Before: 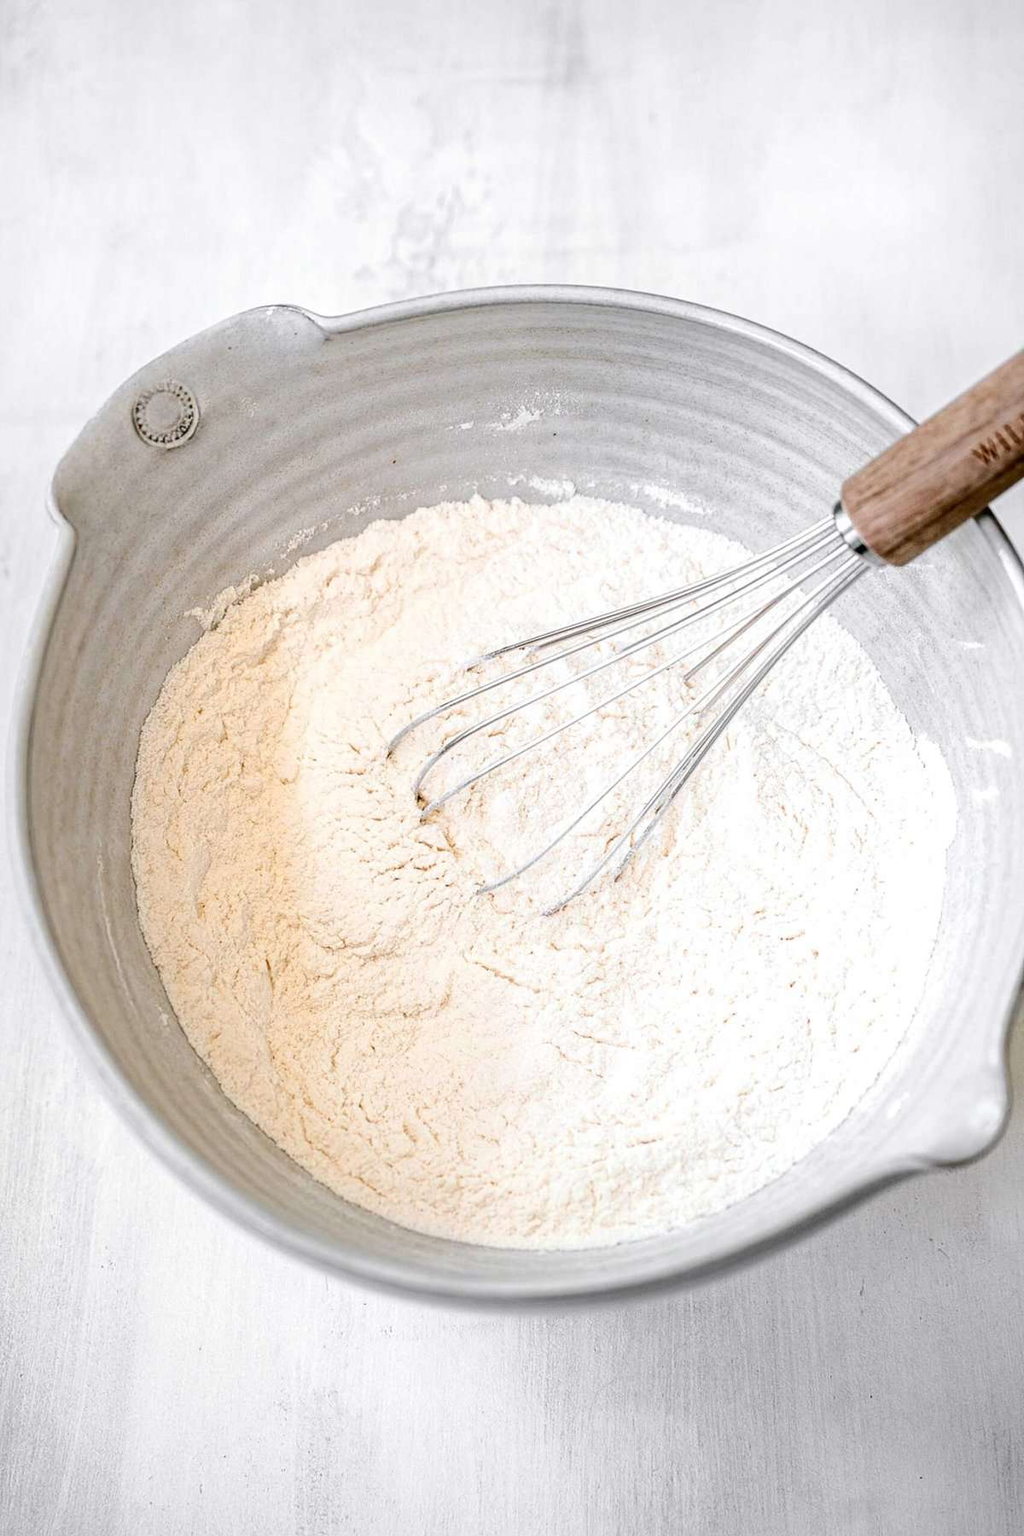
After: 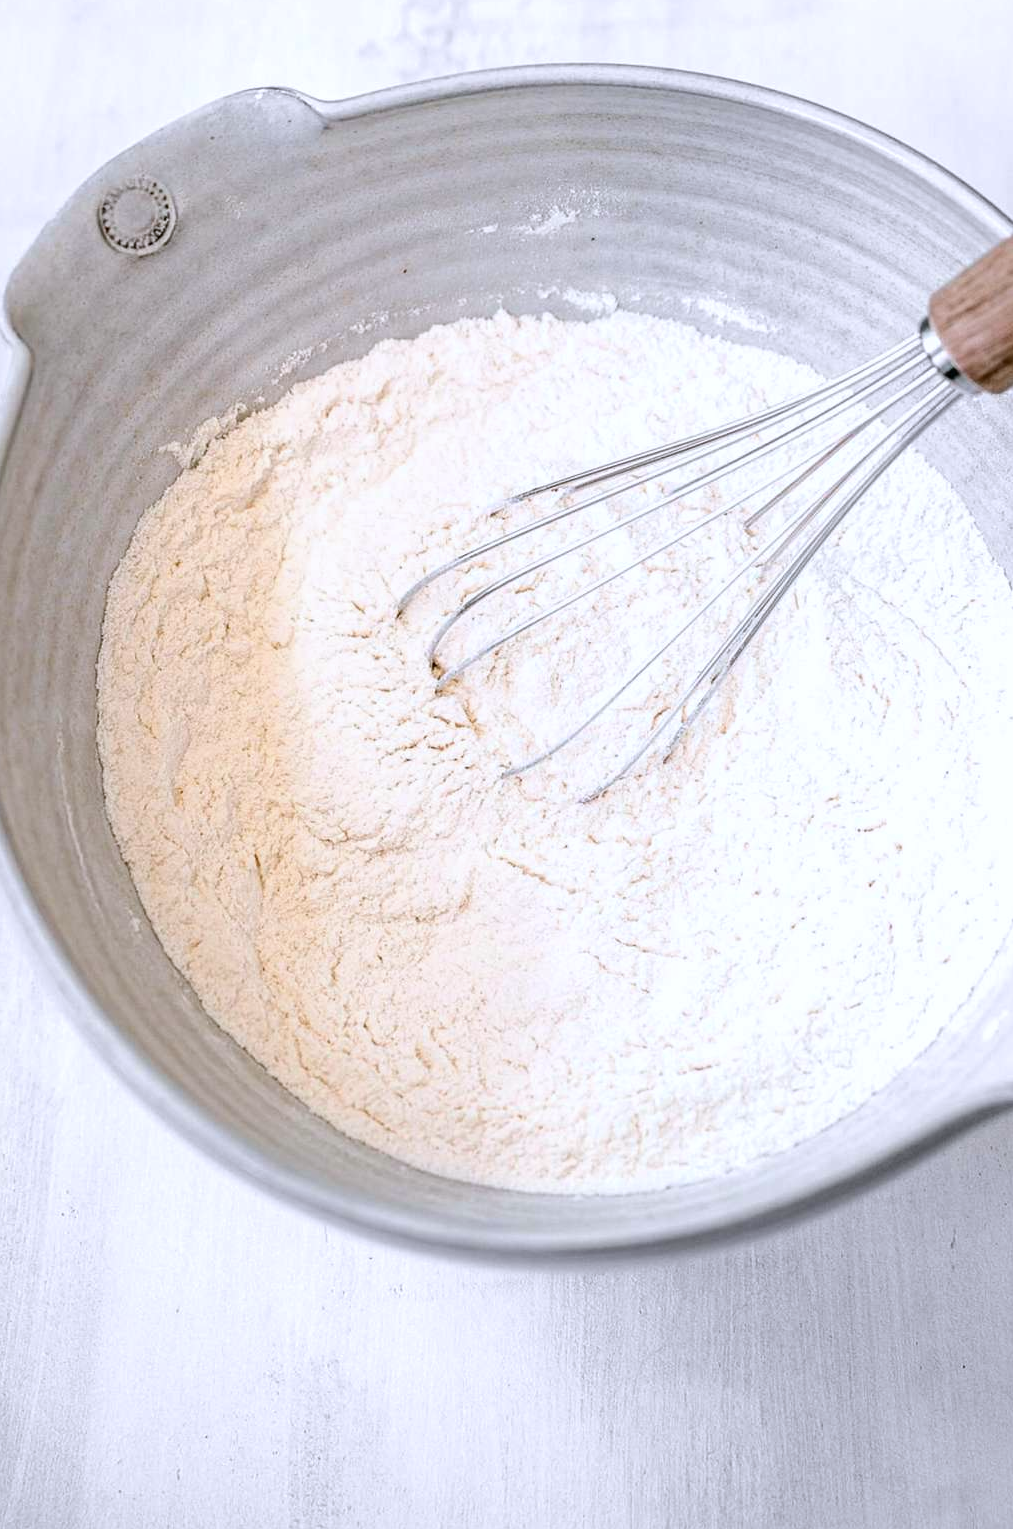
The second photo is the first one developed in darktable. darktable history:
crop and rotate: left 4.833%, top 15.041%, right 10.702%
color calibration: illuminant as shot in camera, x 0.358, y 0.373, temperature 4628.91 K
